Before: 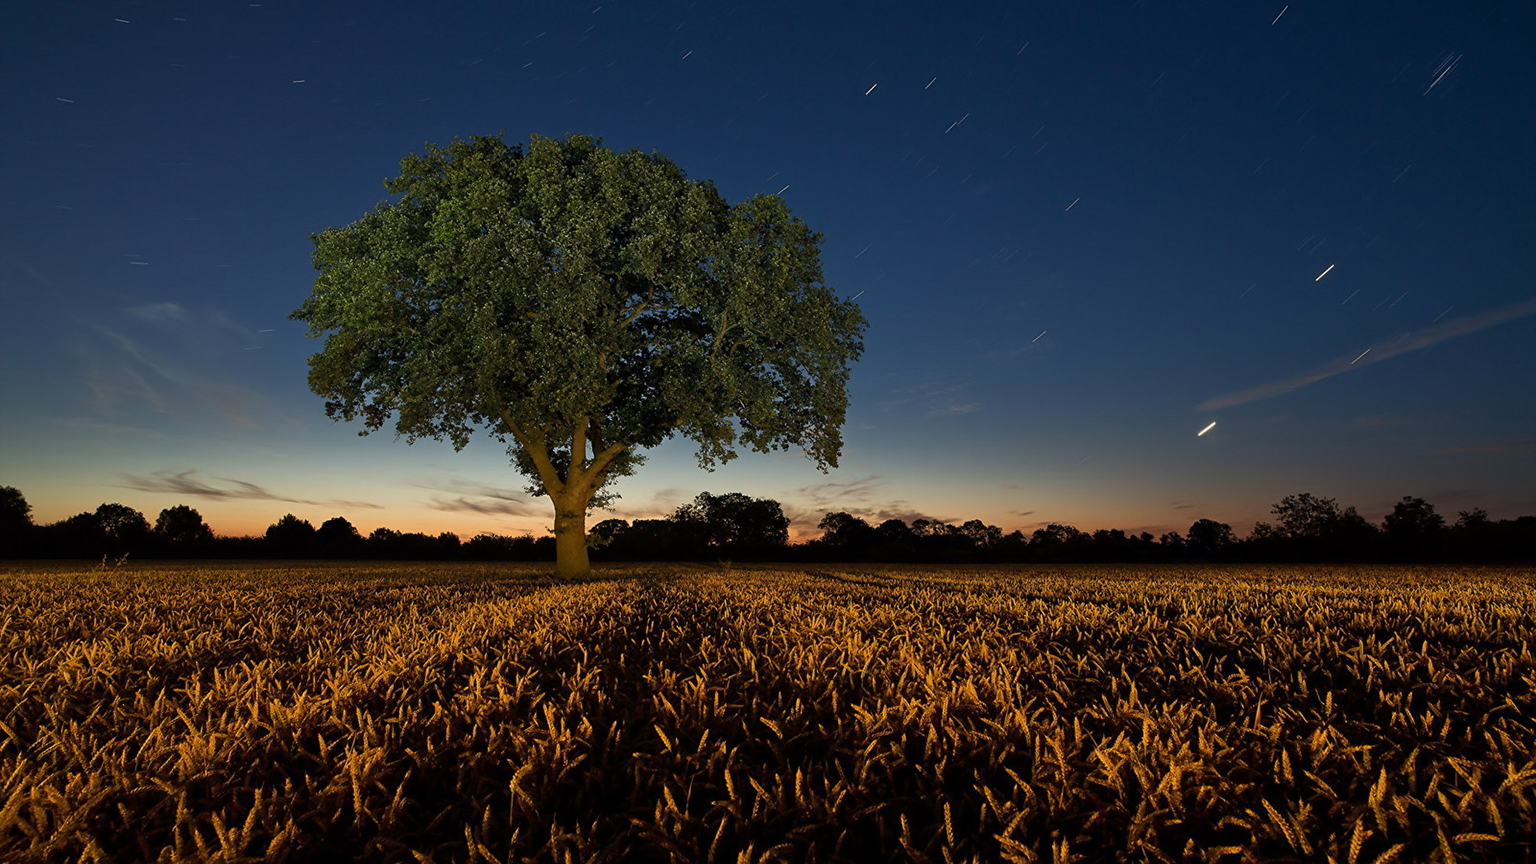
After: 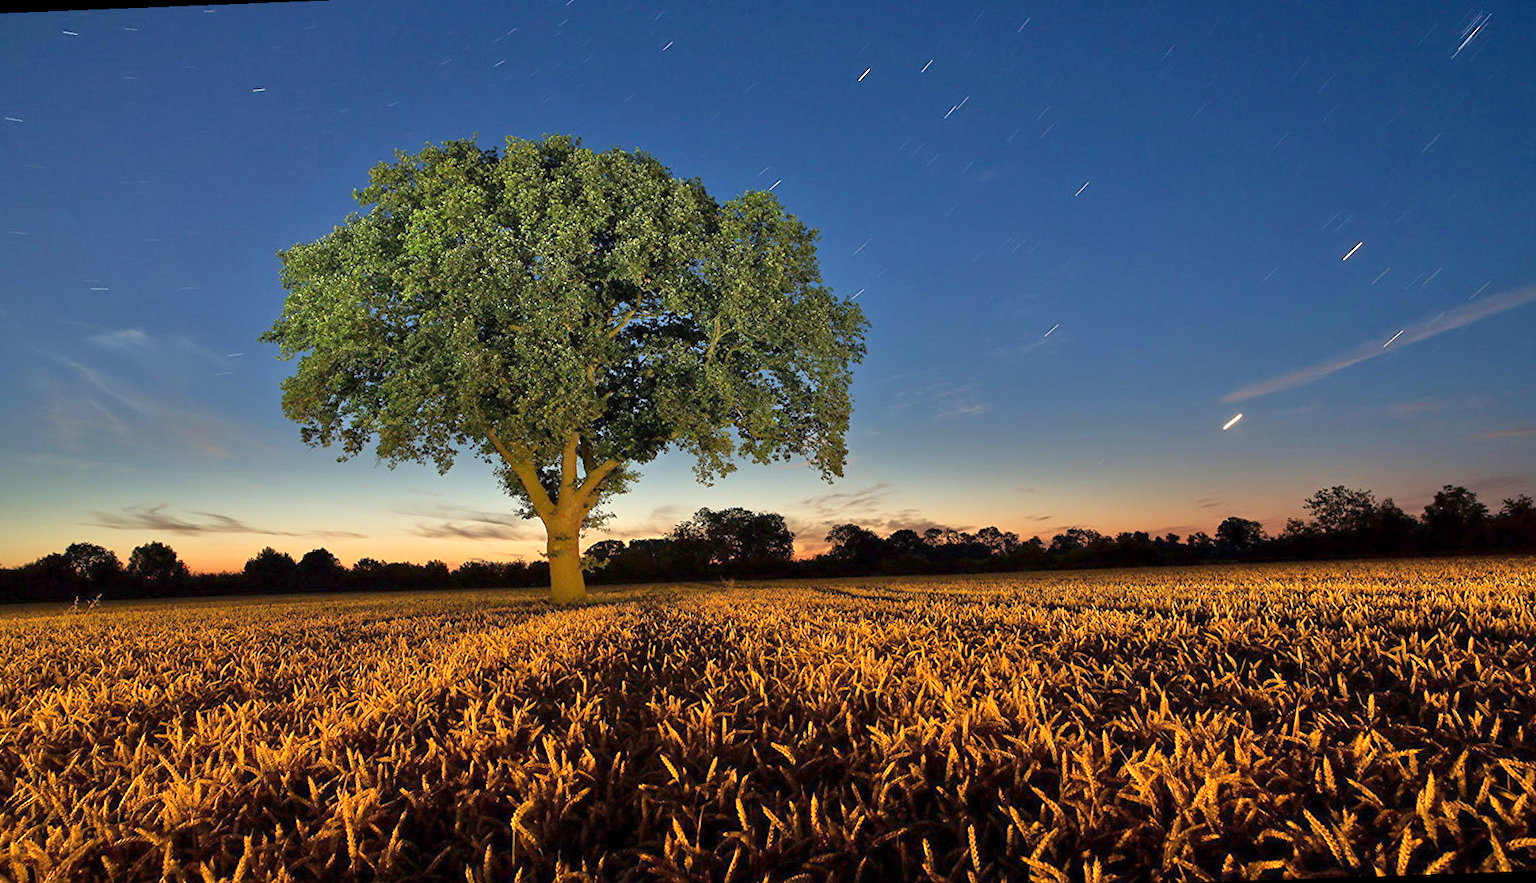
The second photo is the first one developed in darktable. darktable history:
rotate and perspective: rotation -2.12°, lens shift (vertical) 0.009, lens shift (horizontal) -0.008, automatic cropping original format, crop left 0.036, crop right 0.964, crop top 0.05, crop bottom 0.959
tone equalizer: -8 EV 2 EV, -7 EV 2 EV, -6 EV 2 EV, -5 EV 2 EV, -4 EV 2 EV, -3 EV 1.5 EV, -2 EV 1 EV, -1 EV 0.5 EV
